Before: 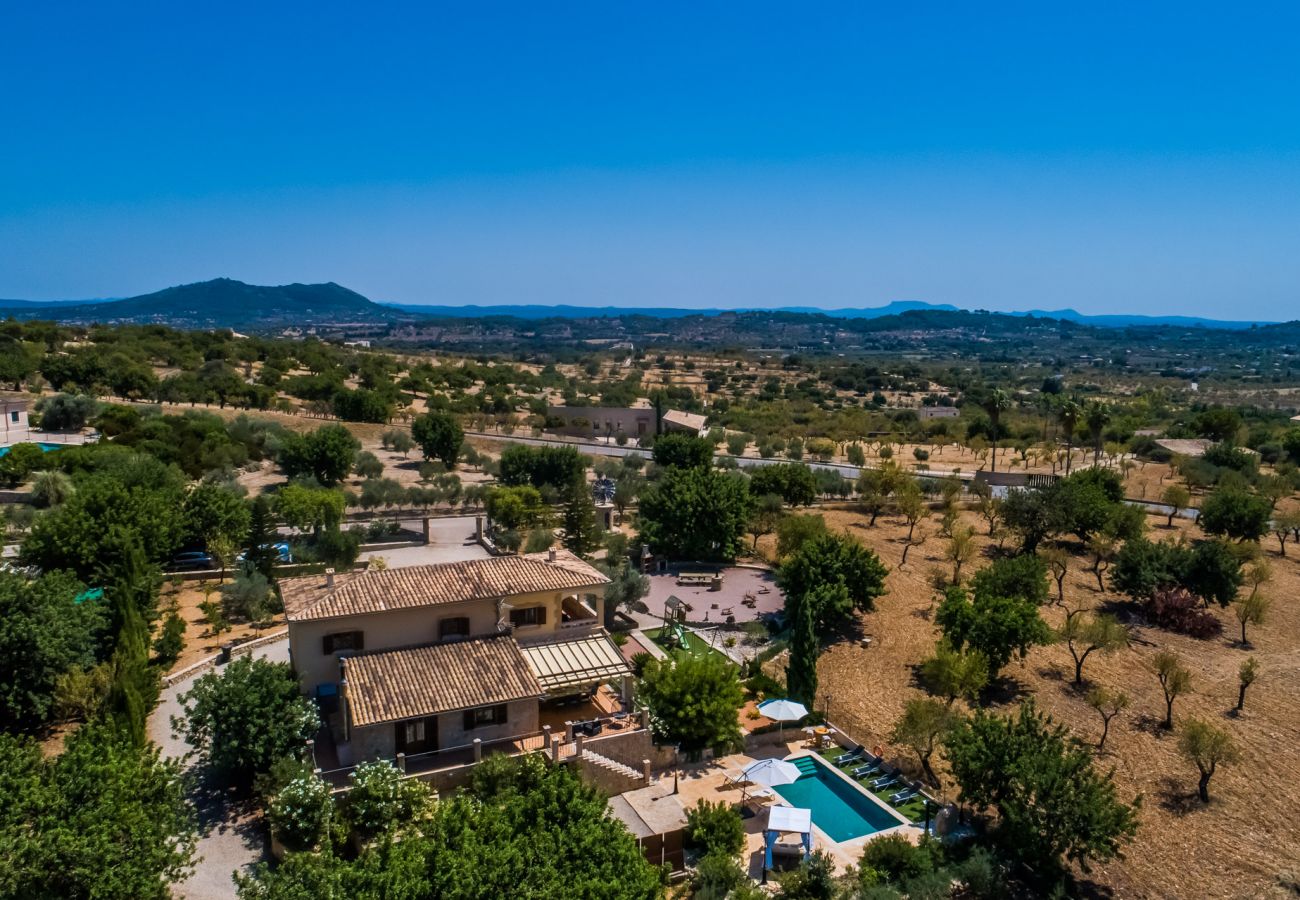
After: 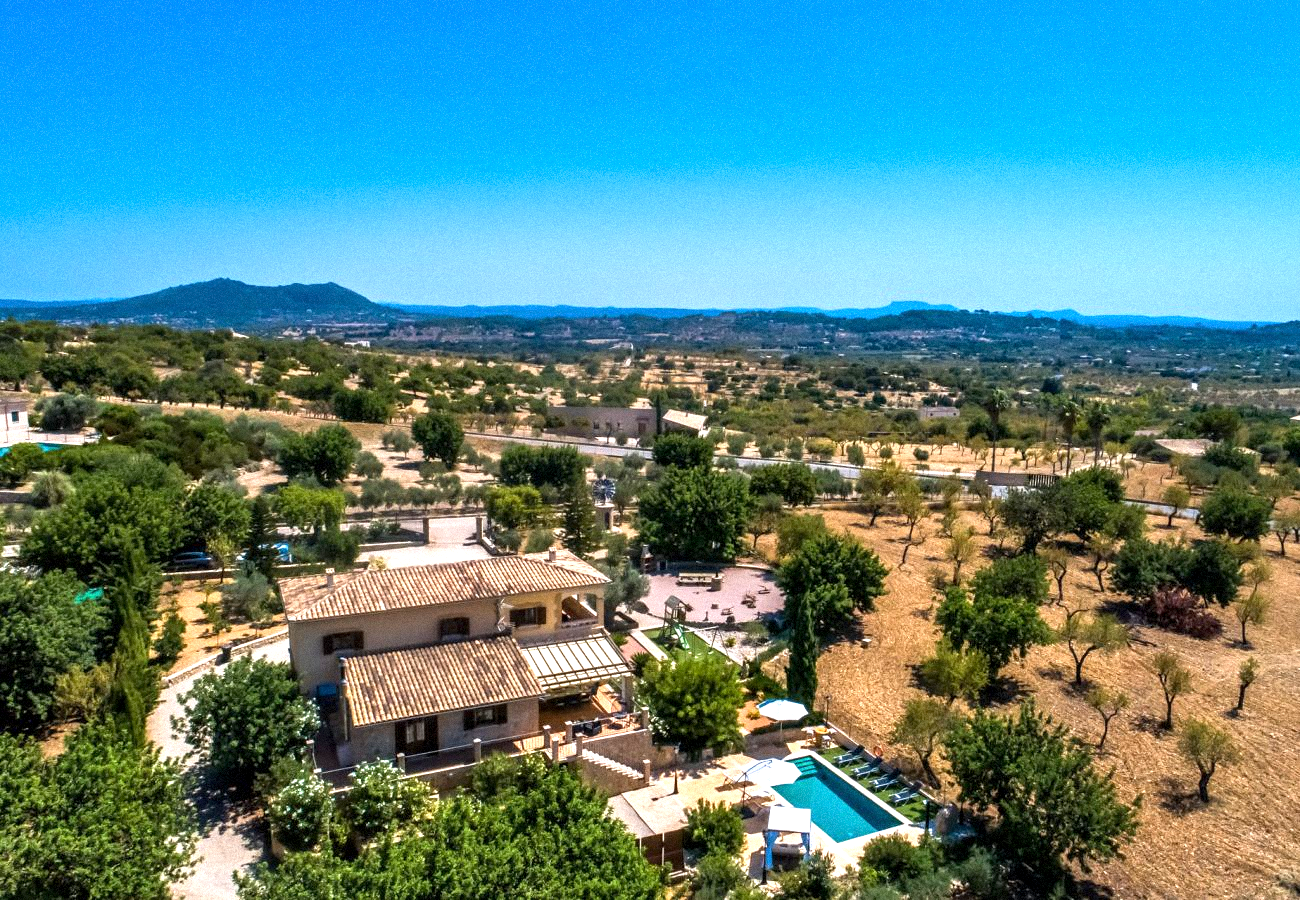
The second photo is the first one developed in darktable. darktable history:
exposure: black level correction 0.001, exposure 1.116 EV, compensate highlight preservation false
shadows and highlights: shadows 37.27, highlights -28.18, soften with gaussian
tone equalizer: on, module defaults
grain: mid-tones bias 0%
